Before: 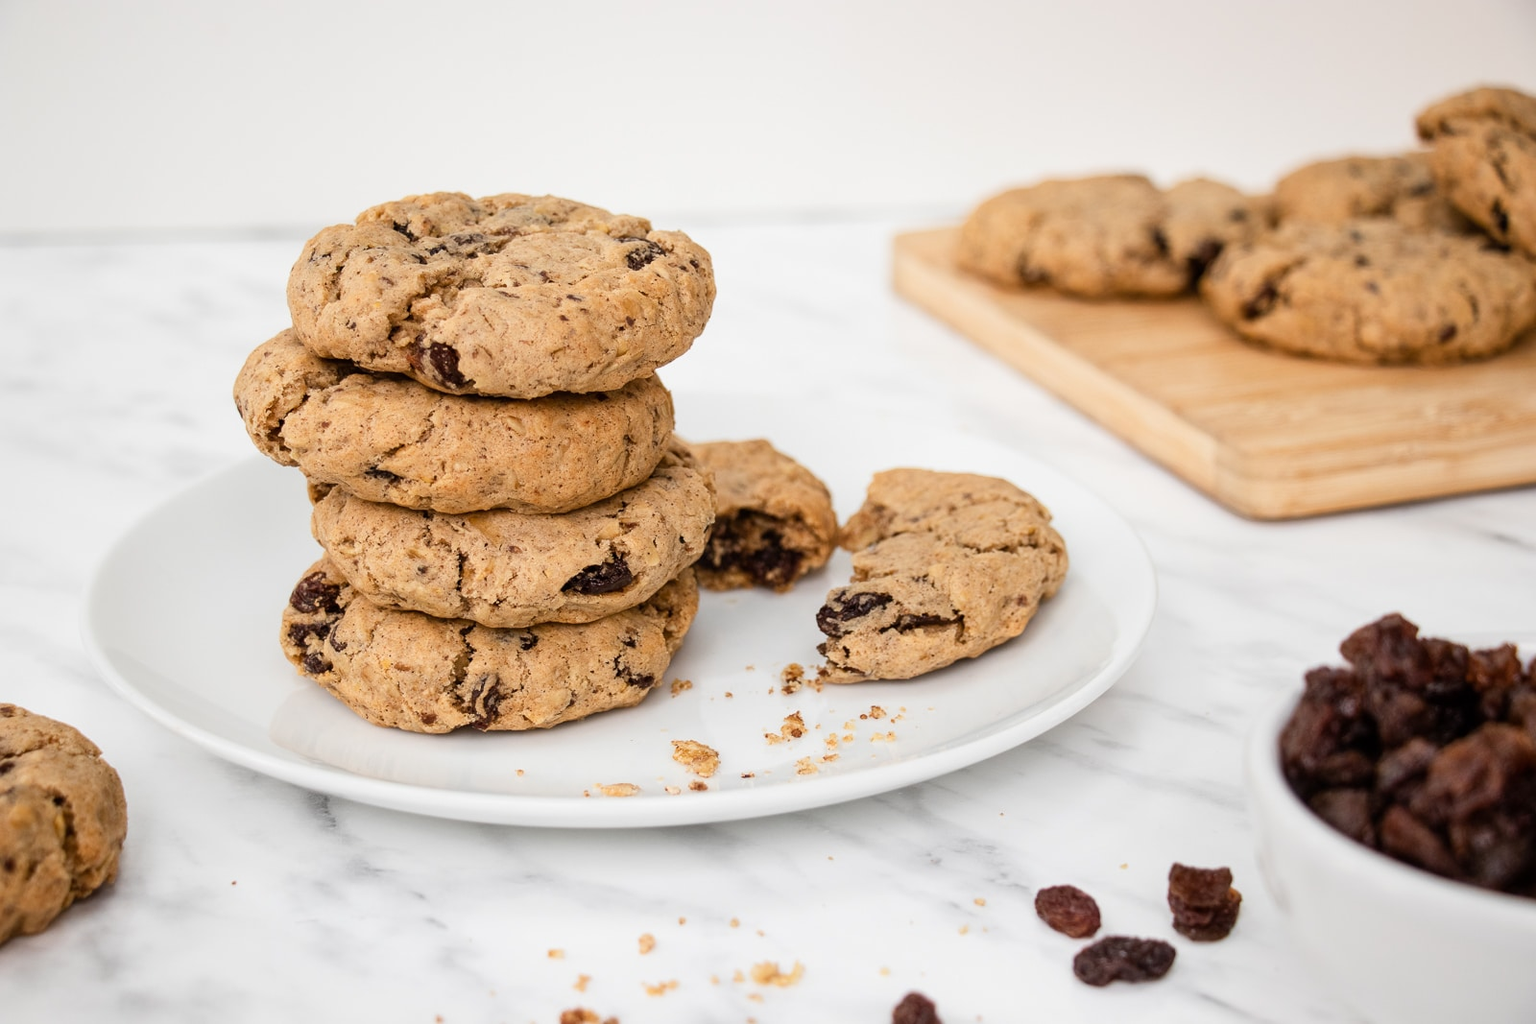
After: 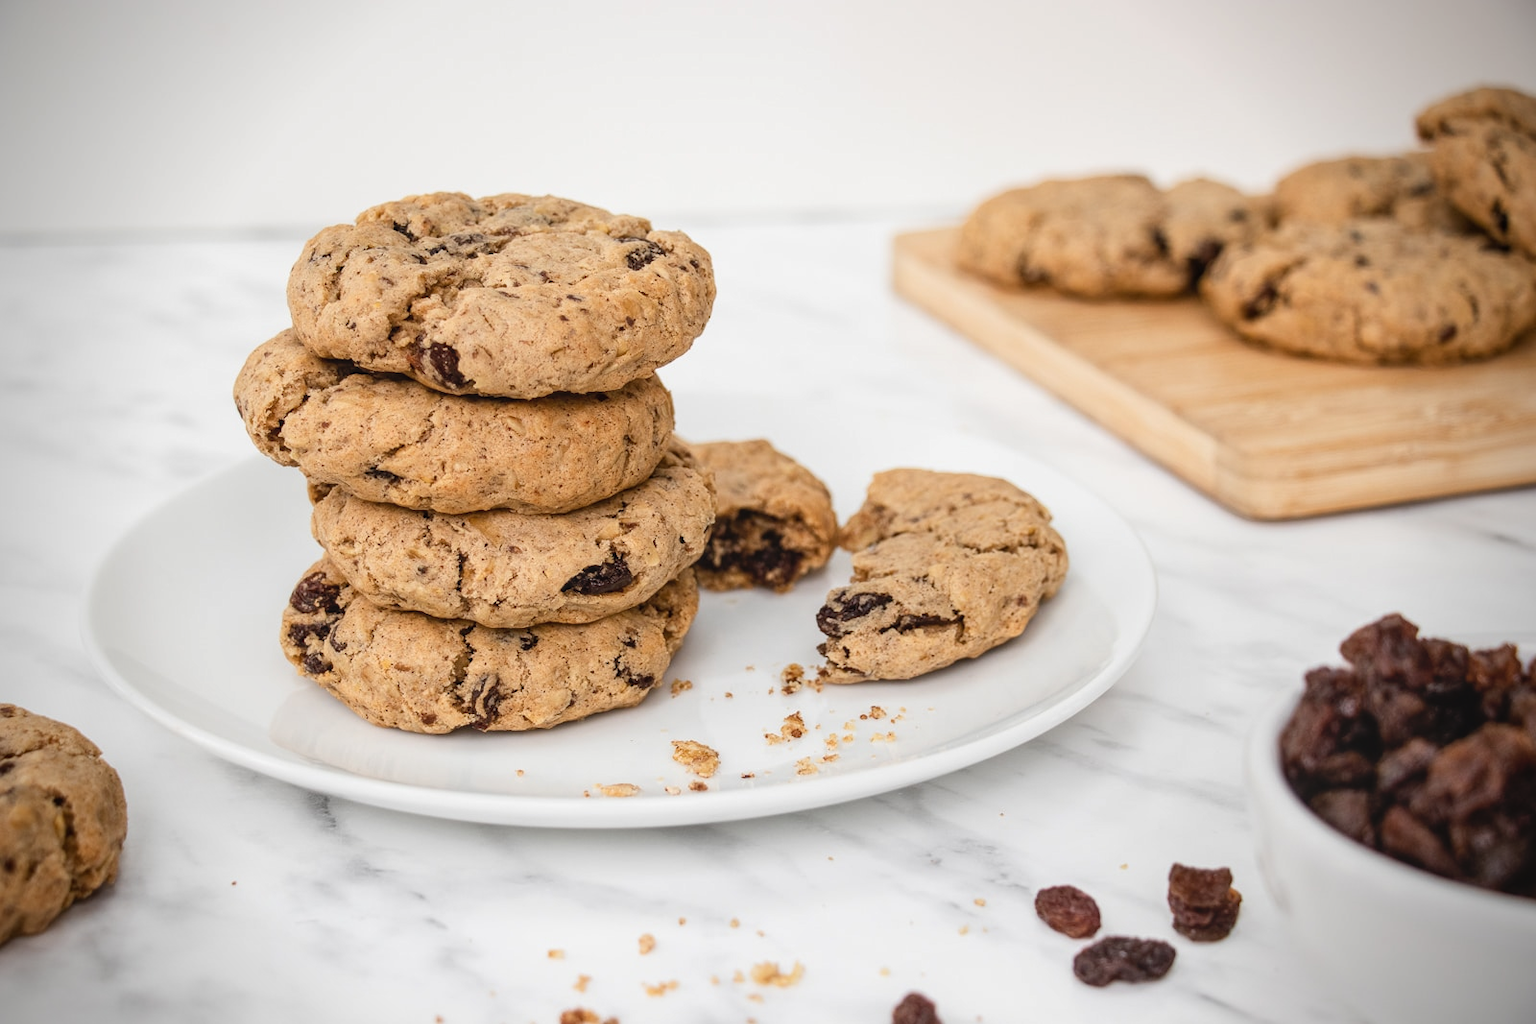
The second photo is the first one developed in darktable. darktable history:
local contrast: detail 109%
vignetting: brightness -0.601, saturation -0.003, unbound false
contrast brightness saturation: saturation -0.051
